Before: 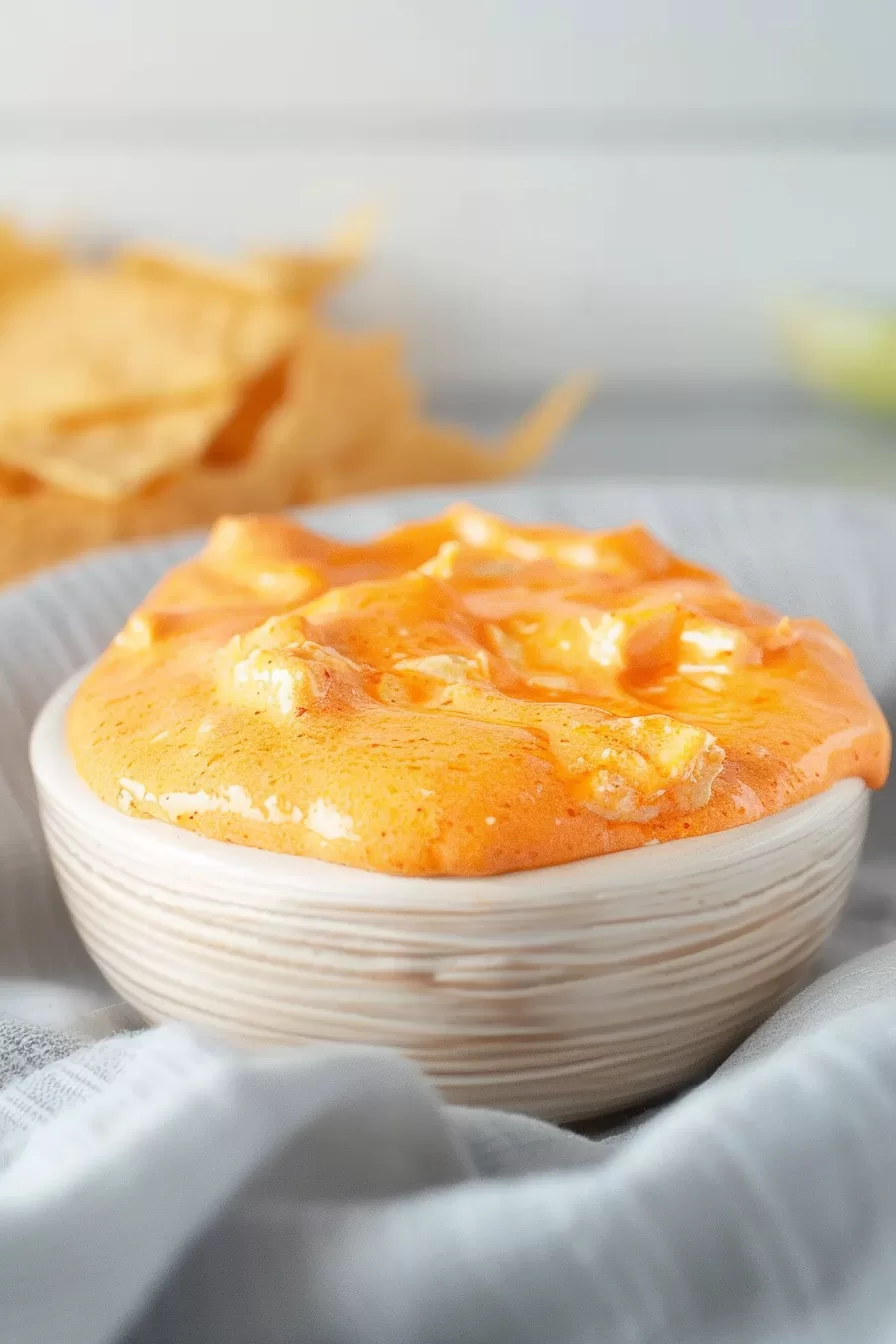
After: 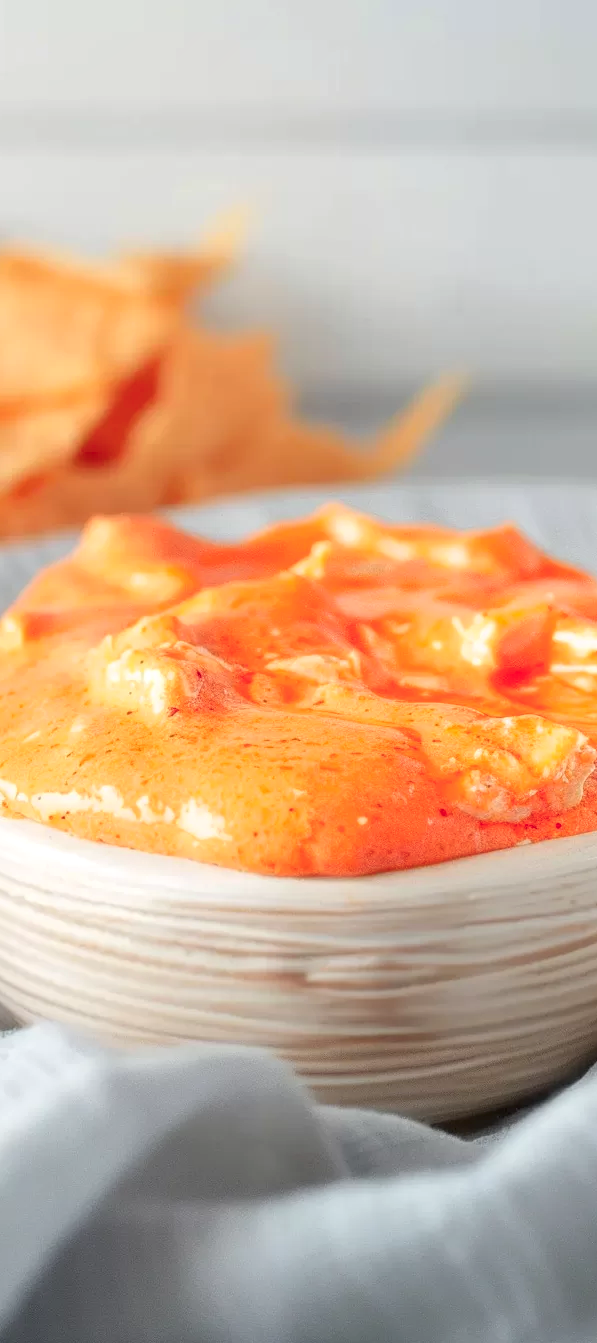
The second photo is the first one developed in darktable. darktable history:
local contrast: highlights 100%, shadows 100%, detail 120%, midtone range 0.2
crop and rotate: left 14.292%, right 19.041%
color zones: curves: ch1 [(0.235, 0.558) (0.75, 0.5)]; ch2 [(0.25, 0.462) (0.749, 0.457)], mix 40.67%
